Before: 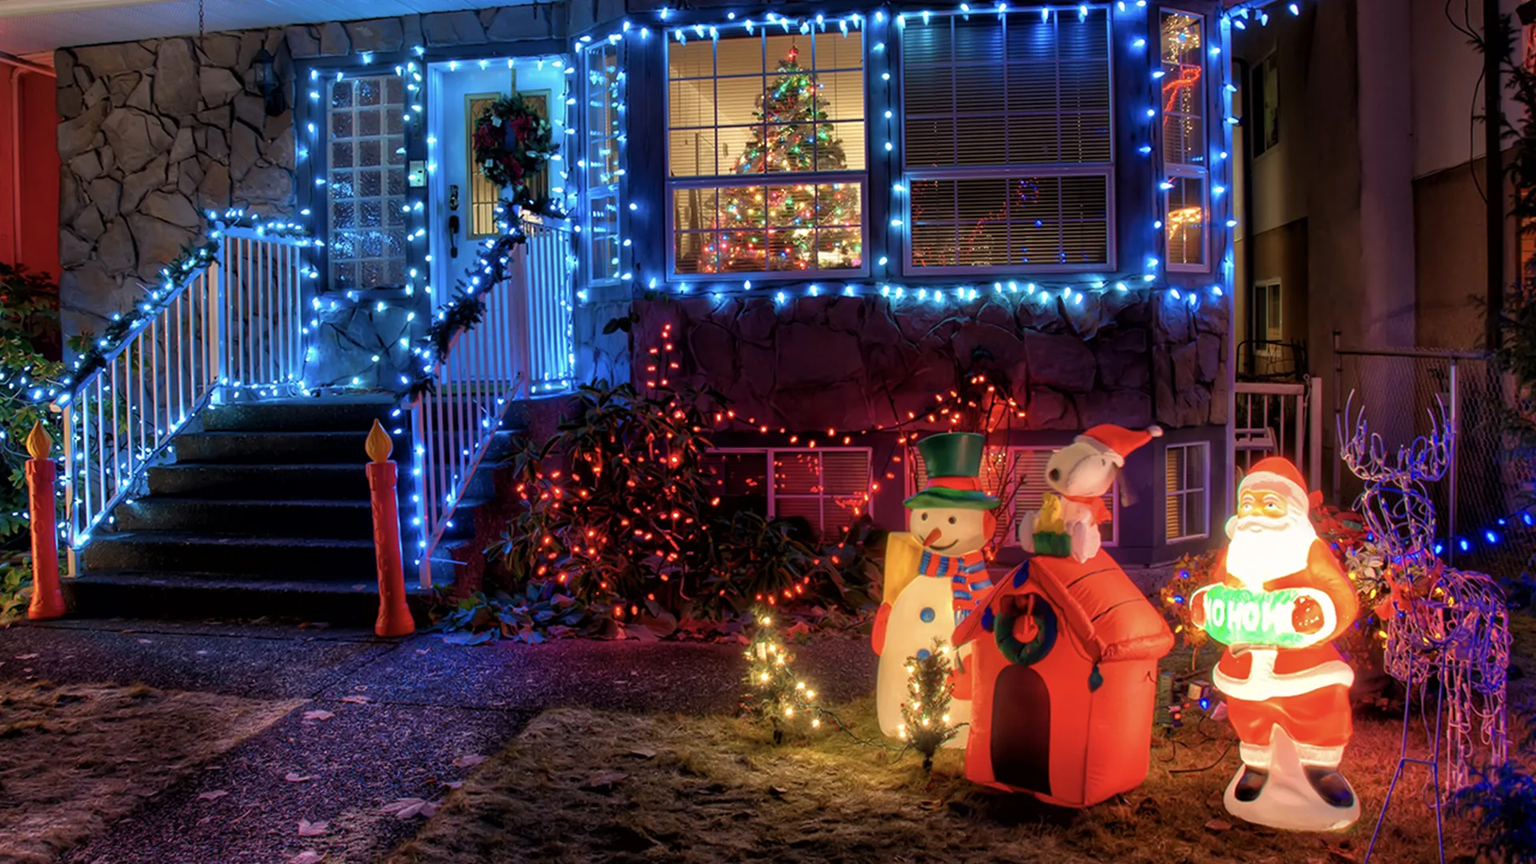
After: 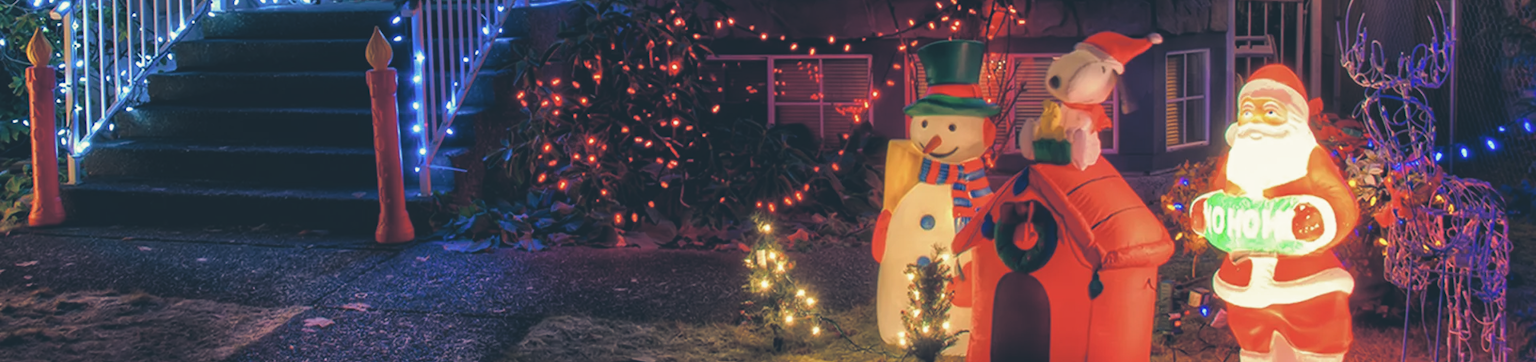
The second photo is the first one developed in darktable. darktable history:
split-toning: shadows › hue 216°, shadows › saturation 1, highlights › hue 57.6°, balance -33.4
exposure: black level correction -0.025, exposure -0.117 EV, compensate highlight preservation false
crop: top 45.551%, bottom 12.262%
